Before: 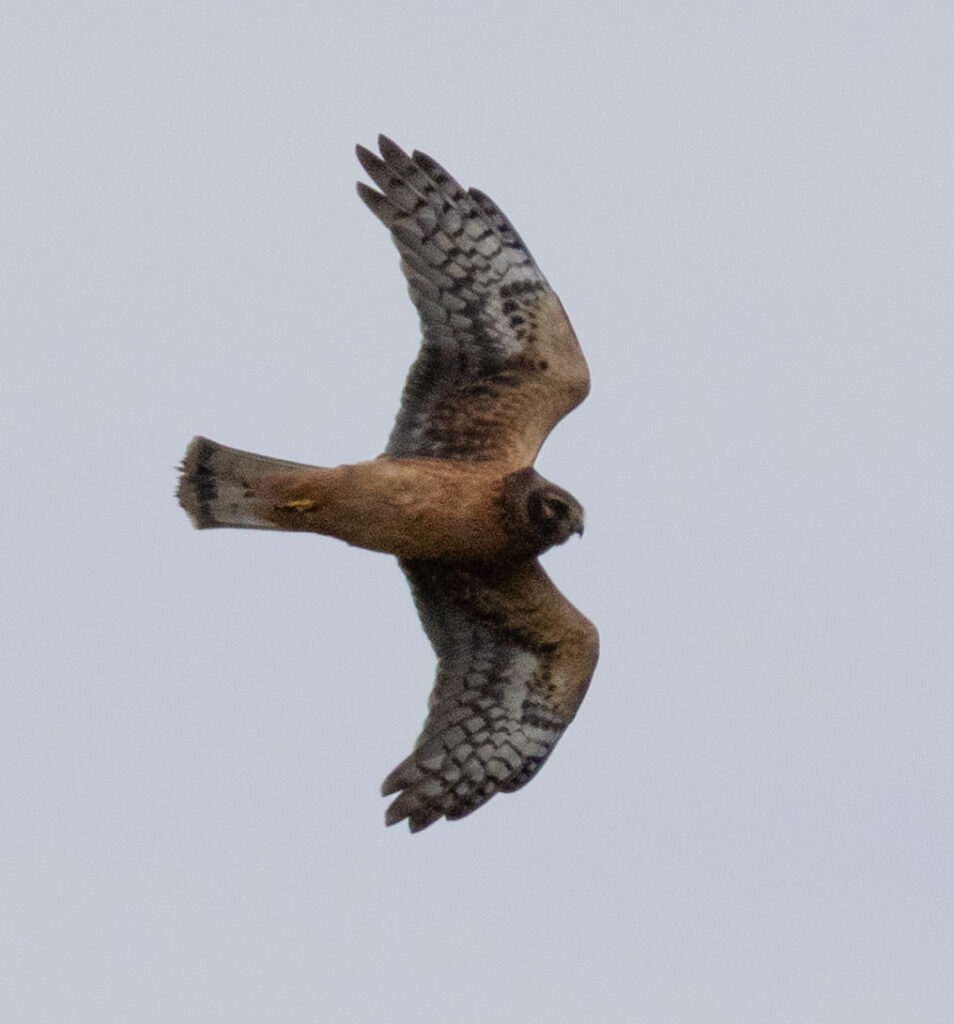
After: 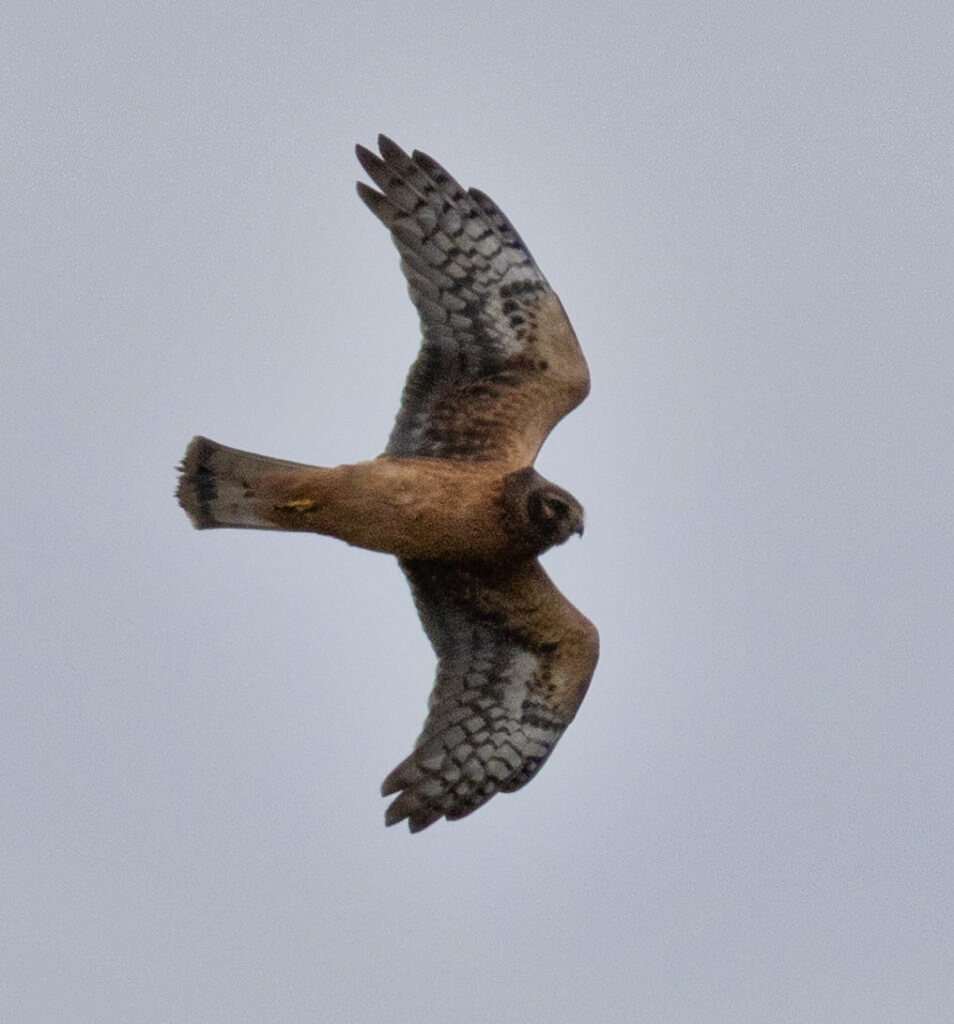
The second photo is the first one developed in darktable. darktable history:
shadows and highlights: shadows 60.69, soften with gaussian
